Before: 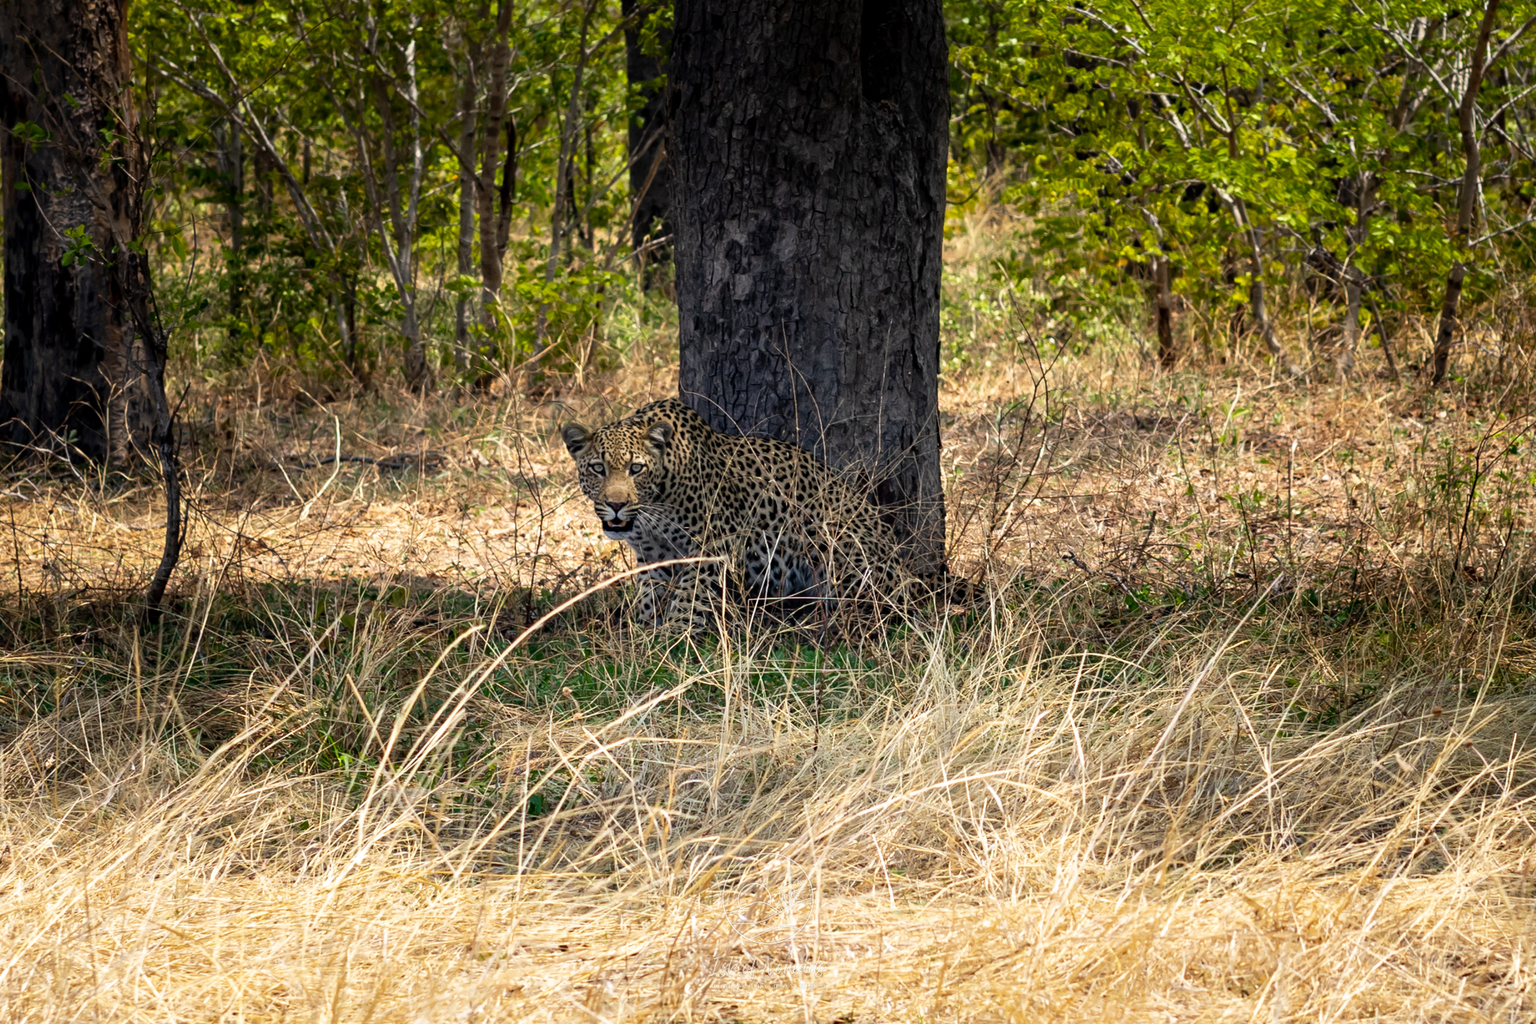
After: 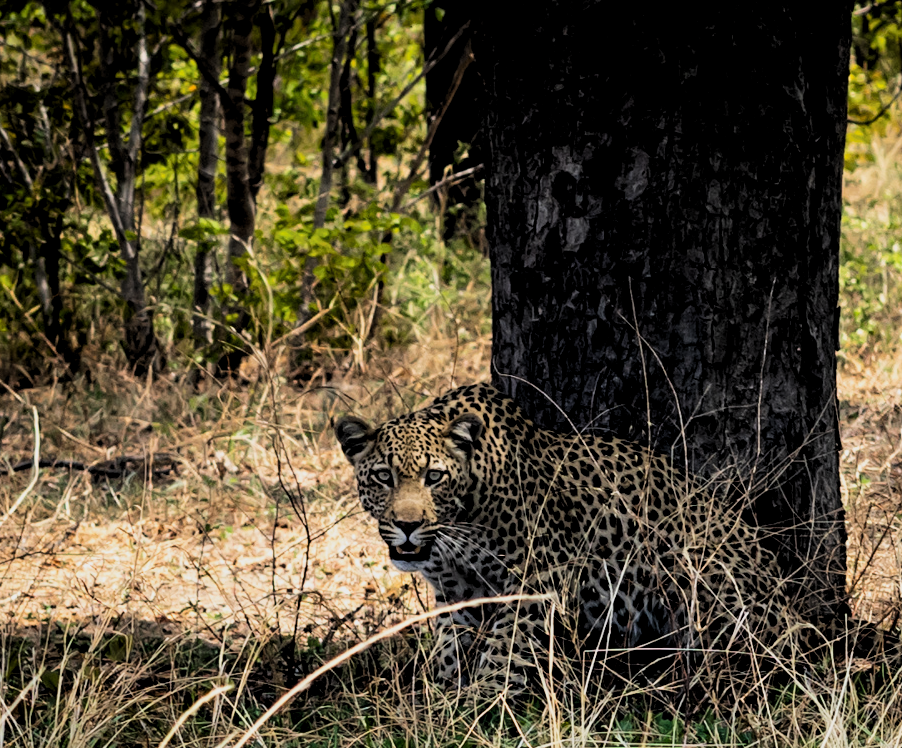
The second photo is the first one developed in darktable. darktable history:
crop: left 20.248%, top 10.86%, right 35.675%, bottom 34.321%
levels: levels [0.031, 0.5, 0.969]
filmic rgb: black relative exposure -5 EV, hardness 2.88, contrast 1.3, highlights saturation mix -30%
